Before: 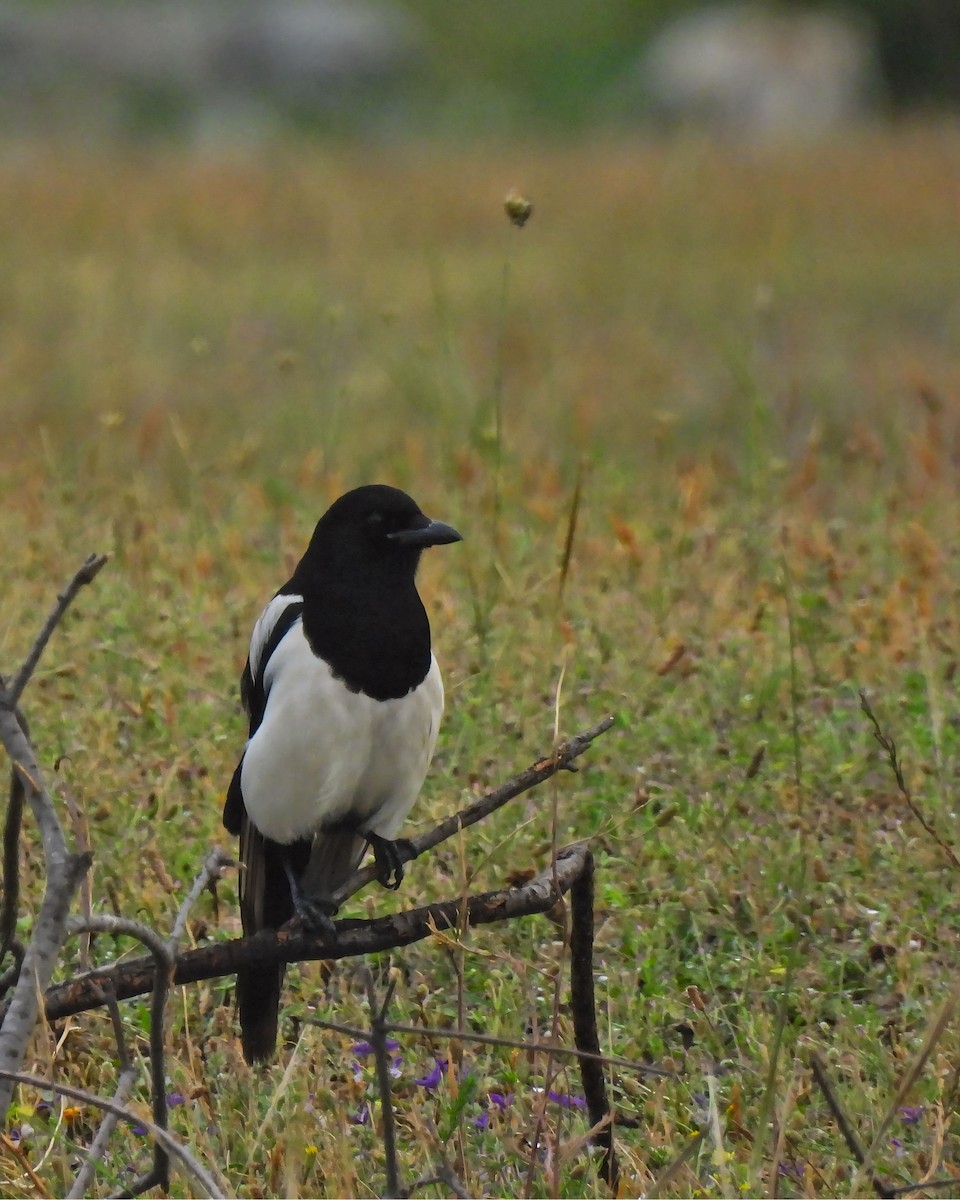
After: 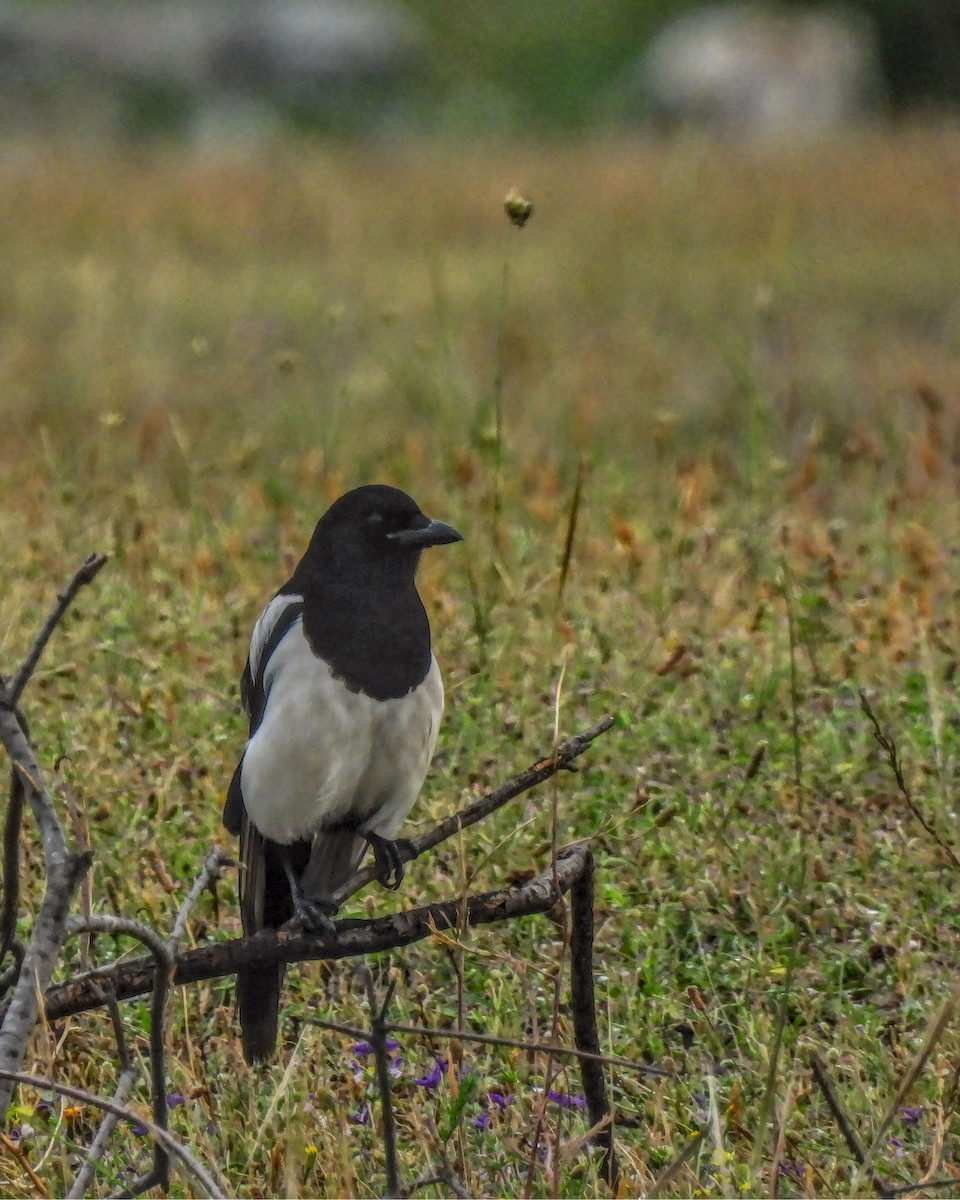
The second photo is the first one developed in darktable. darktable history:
local contrast: highlights 3%, shadows 7%, detail 199%, midtone range 0.248
